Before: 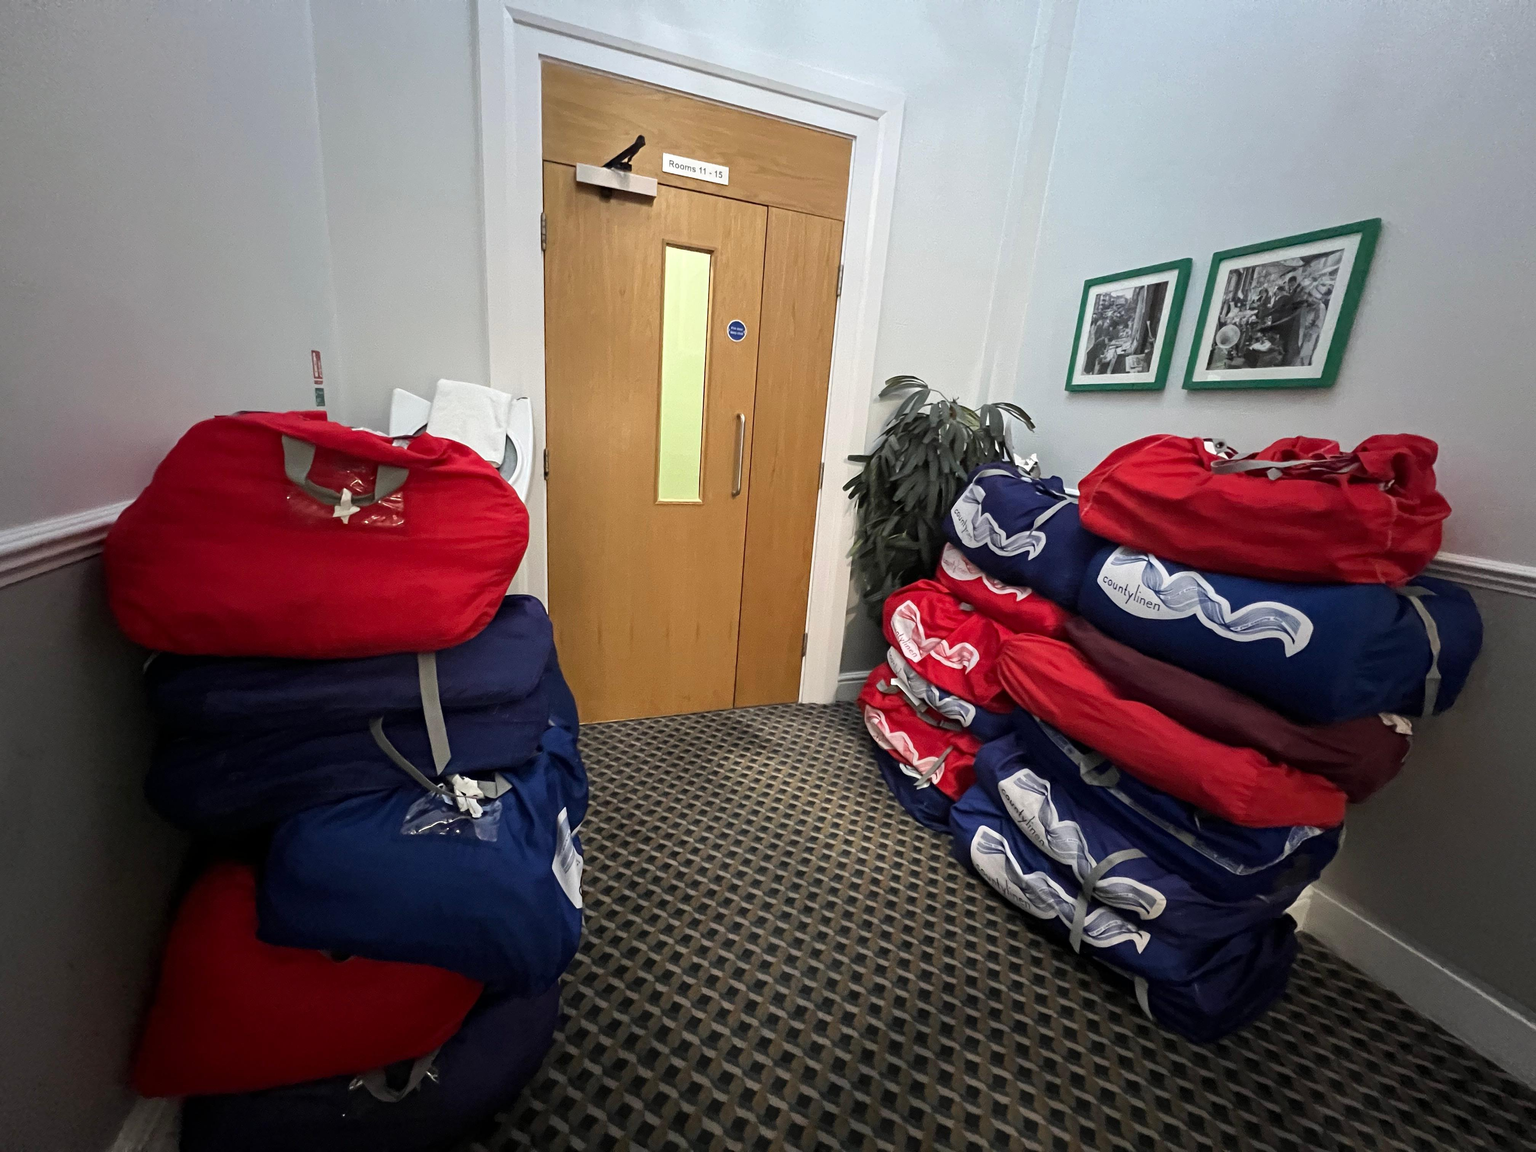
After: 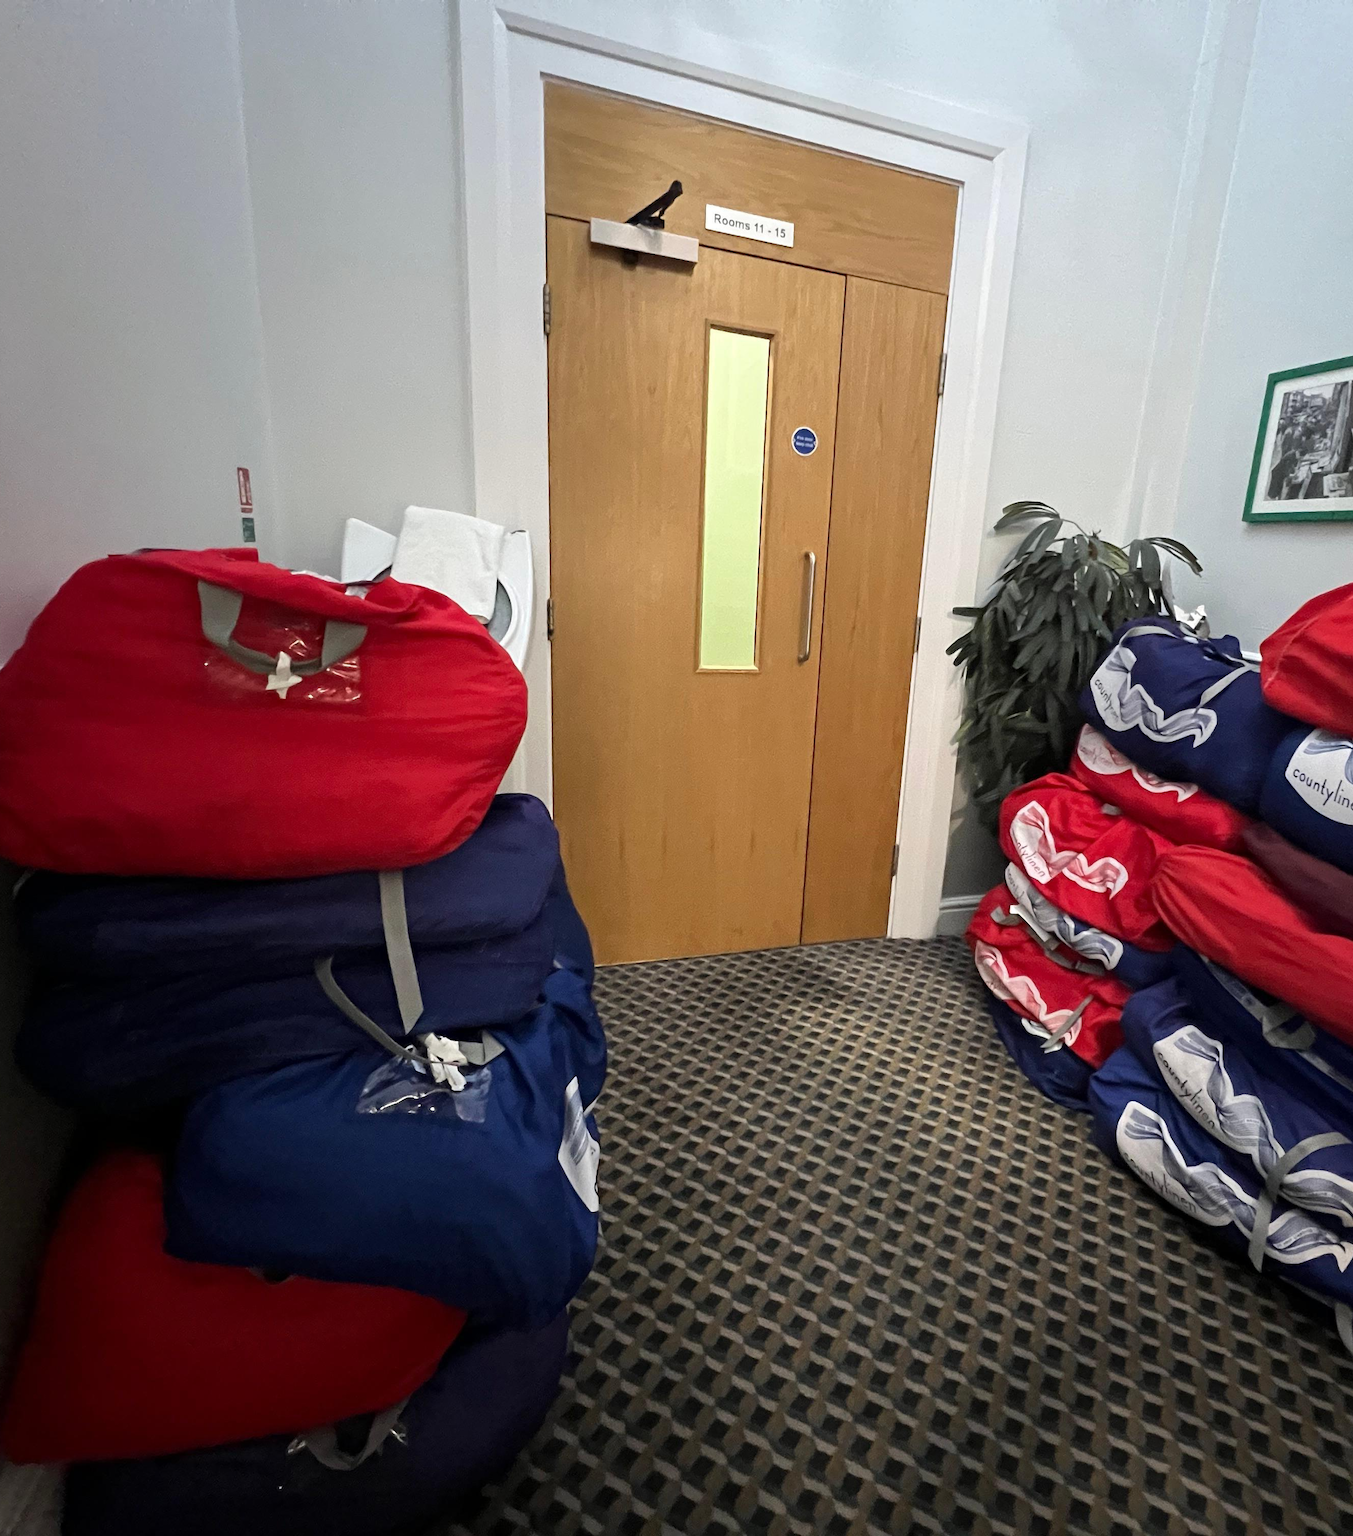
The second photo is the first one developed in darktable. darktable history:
color calibration: illuminant same as pipeline (D50), adaptation XYZ, x 0.346, y 0.357, temperature 5016.59 K
crop and rotate: left 8.727%, right 25.188%
